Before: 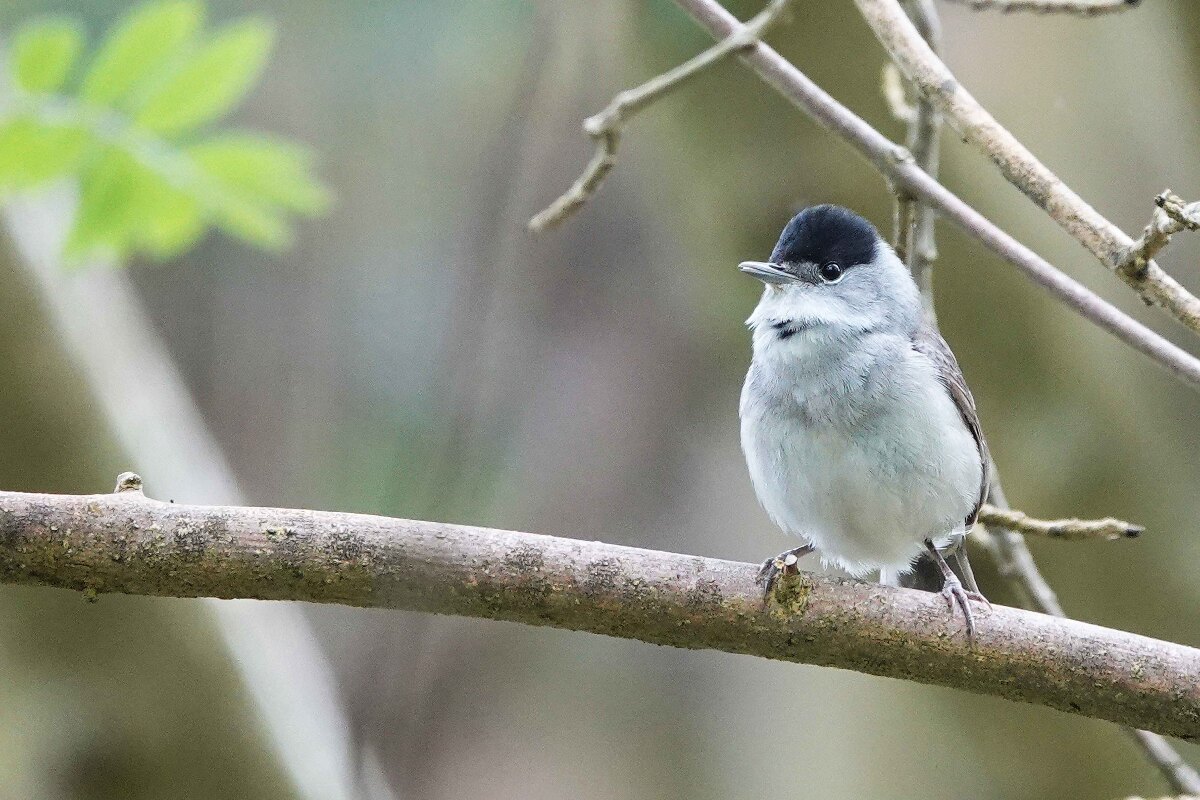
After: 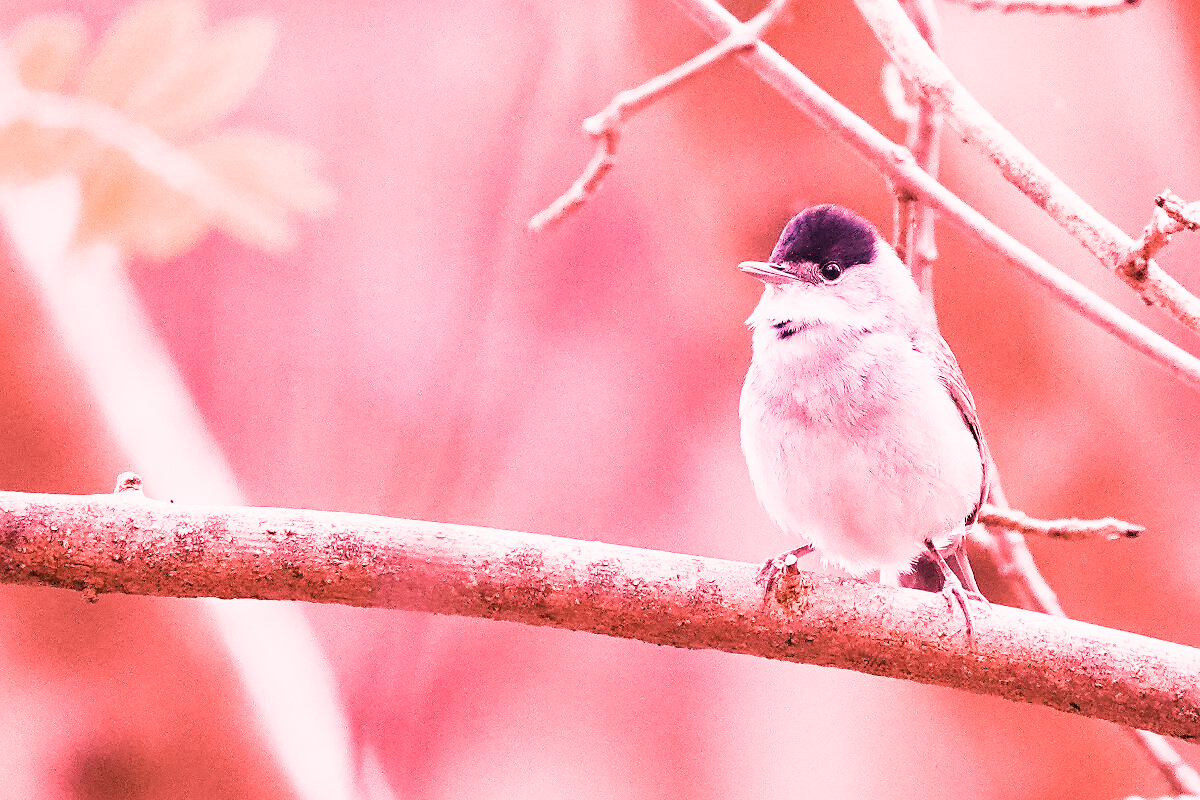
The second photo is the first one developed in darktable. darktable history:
contrast equalizer: octaves 7, y [[0.6 ×6], [0.55 ×6], [0 ×6], [0 ×6], [0 ×6]], mix 0.15
raw chromatic aberrations: on, module defaults
color calibration: illuminant F (fluorescent), F source F9 (Cool White Deluxe 4150 K) – high CRI, x 0.374, y 0.373, temperature 4158.34 K
denoise (profiled): strength 1.2, preserve shadows 1.8, a [-1, 0, 0], y [[0.5 ×7] ×4, [0 ×7], [0.5 ×7]], compensate highlight preservation false
sharpen: amount 0.2
white balance: red 2.9, blue 1.358
sigmoid "neutral gray": contrast 1.22, skew 0.65
